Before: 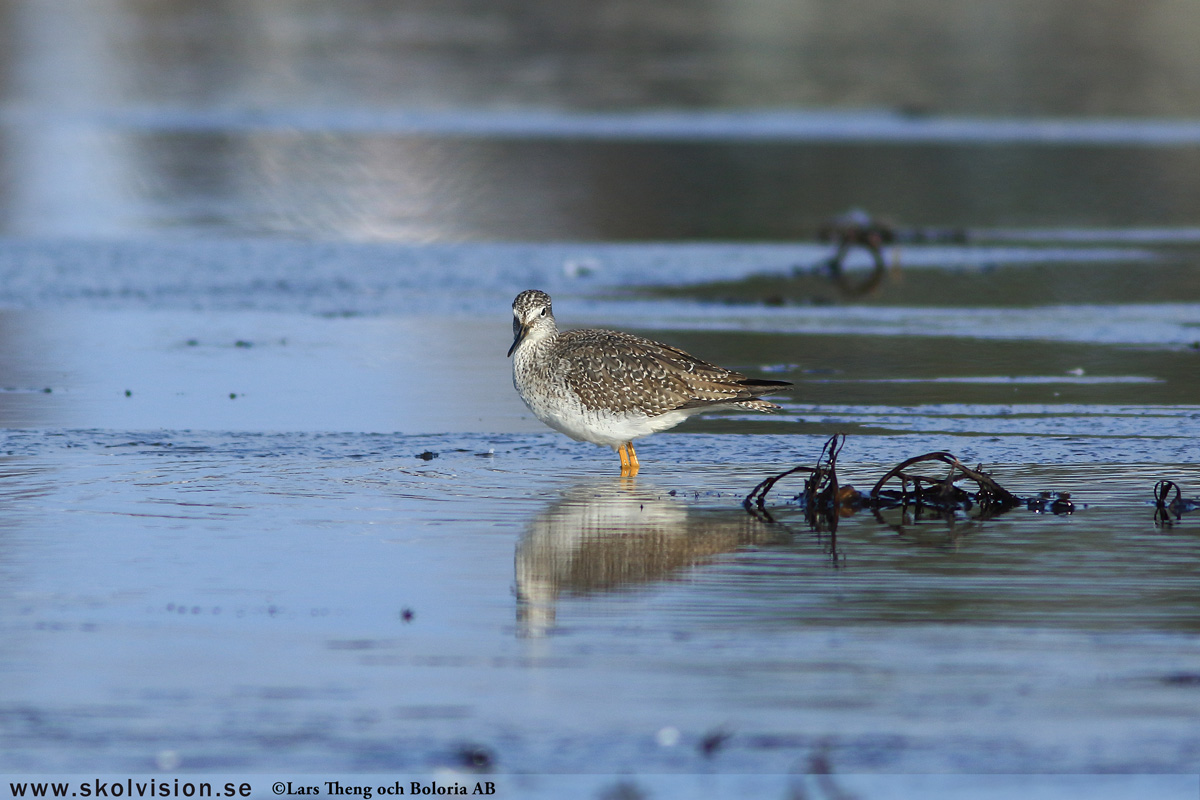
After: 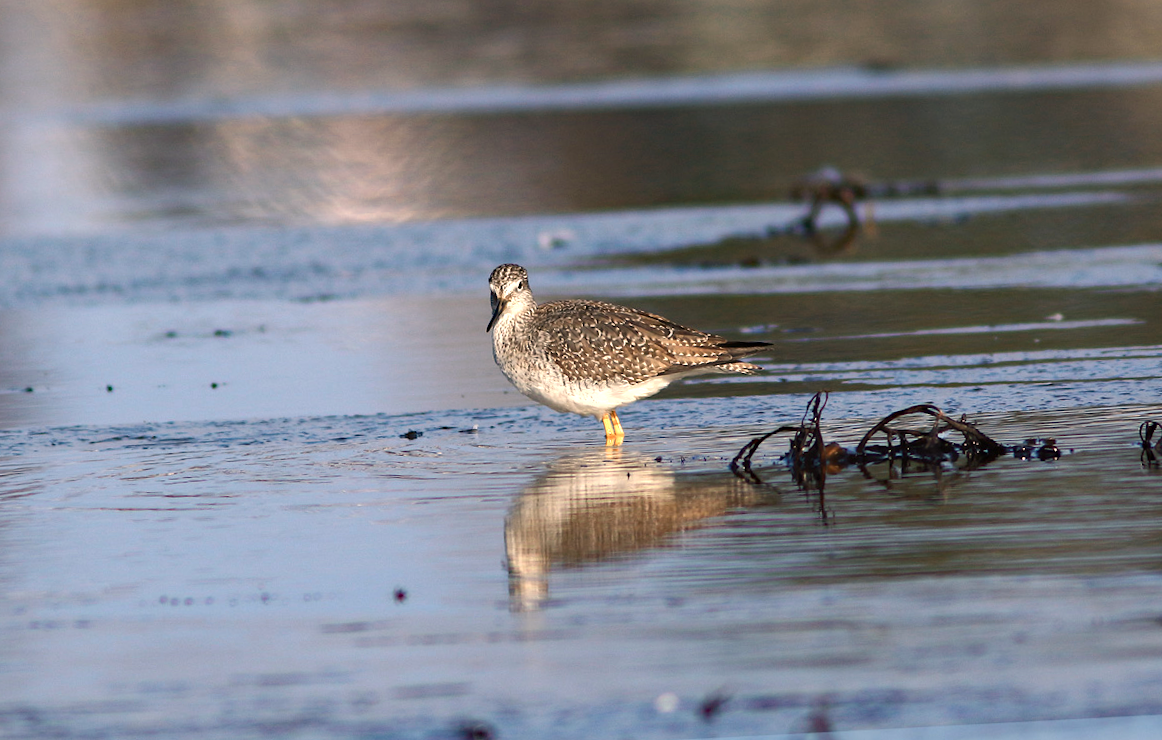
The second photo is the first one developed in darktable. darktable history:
color zones: curves: ch0 [(0.018, 0.548) (0.197, 0.654) (0.425, 0.447) (0.605, 0.658) (0.732, 0.579)]; ch1 [(0.105, 0.531) (0.224, 0.531) (0.386, 0.39) (0.618, 0.456) (0.732, 0.456) (0.956, 0.421)]; ch2 [(0.039, 0.583) (0.215, 0.465) (0.399, 0.544) (0.465, 0.548) (0.614, 0.447) (0.724, 0.43) (0.882, 0.623) (0.956, 0.632)]
haze removal: compatibility mode true, adaptive false
color balance rgb: global vibrance 20%
rotate and perspective: rotation -3°, crop left 0.031, crop right 0.968, crop top 0.07, crop bottom 0.93
white balance: red 1.127, blue 0.943
